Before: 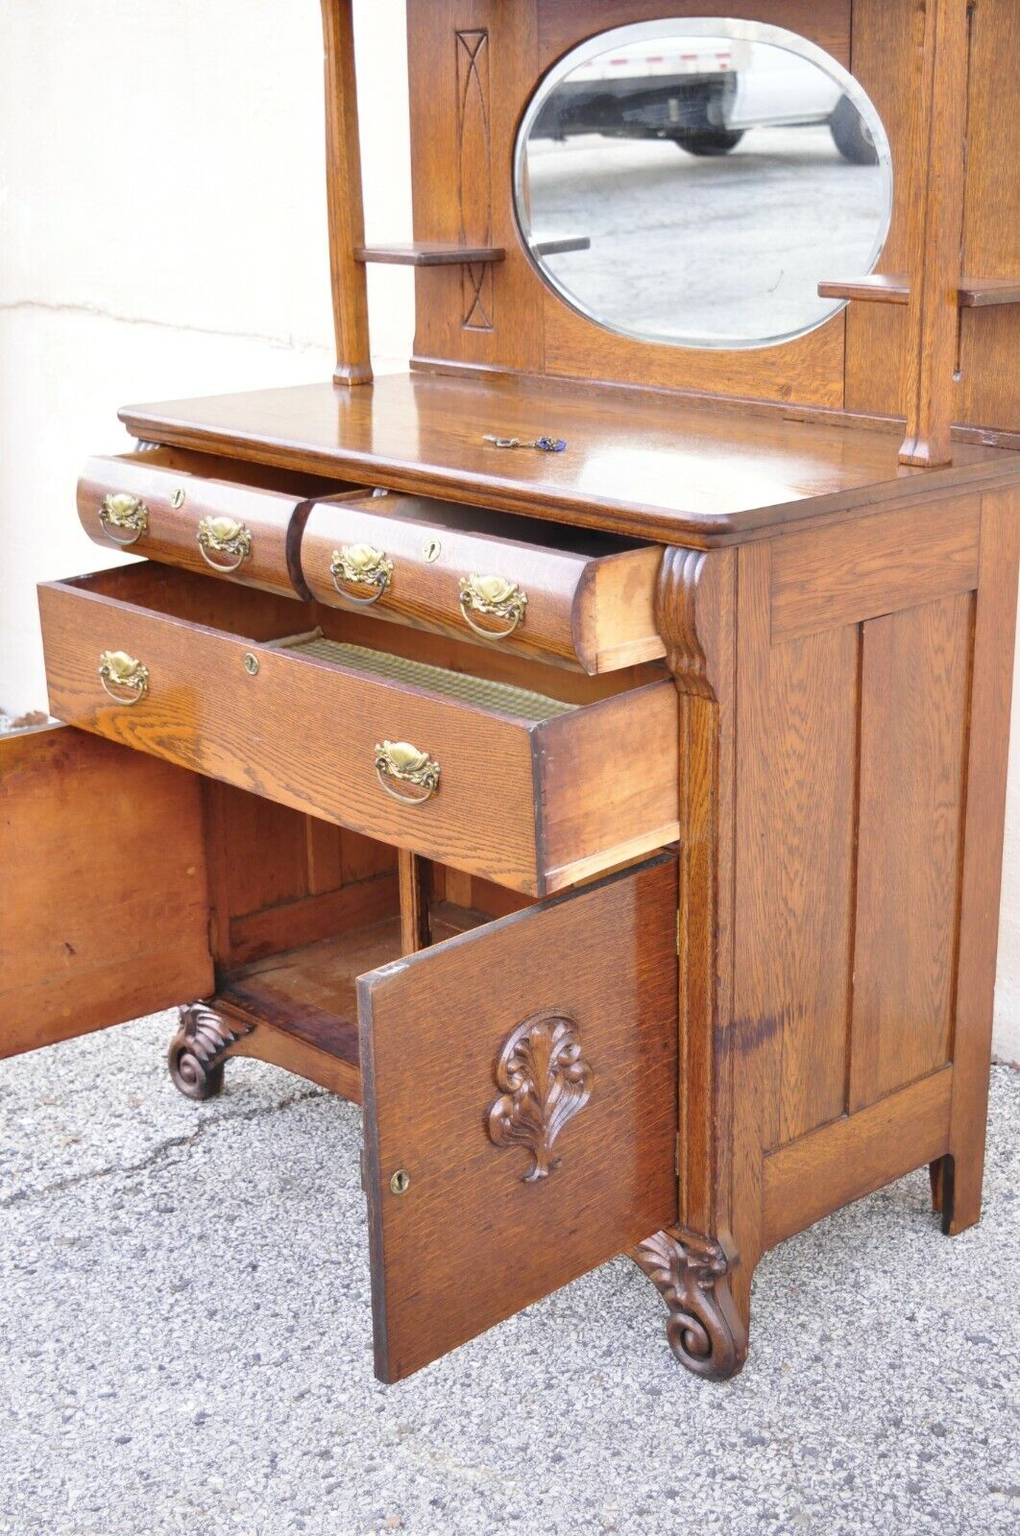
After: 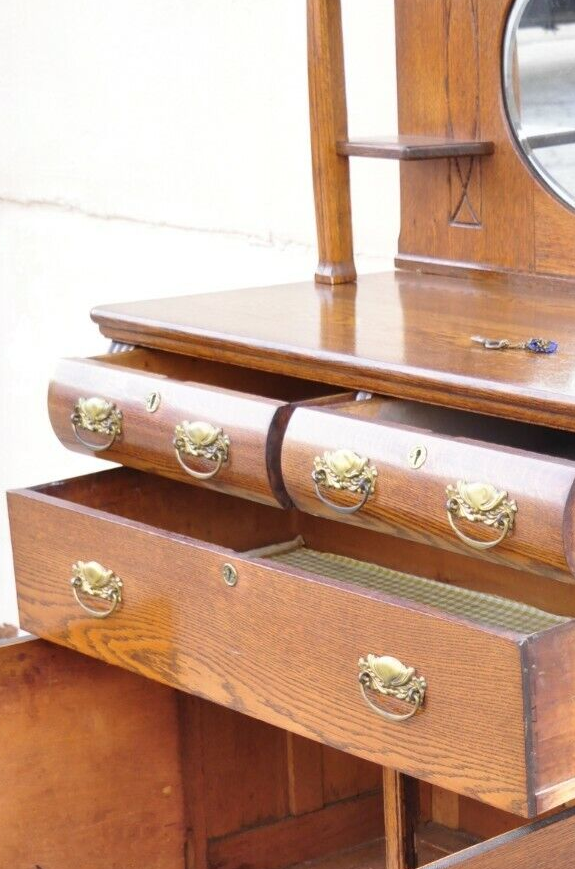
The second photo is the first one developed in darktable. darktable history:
crop and rotate: left 3.026%, top 7.435%, right 42.764%, bottom 38.204%
